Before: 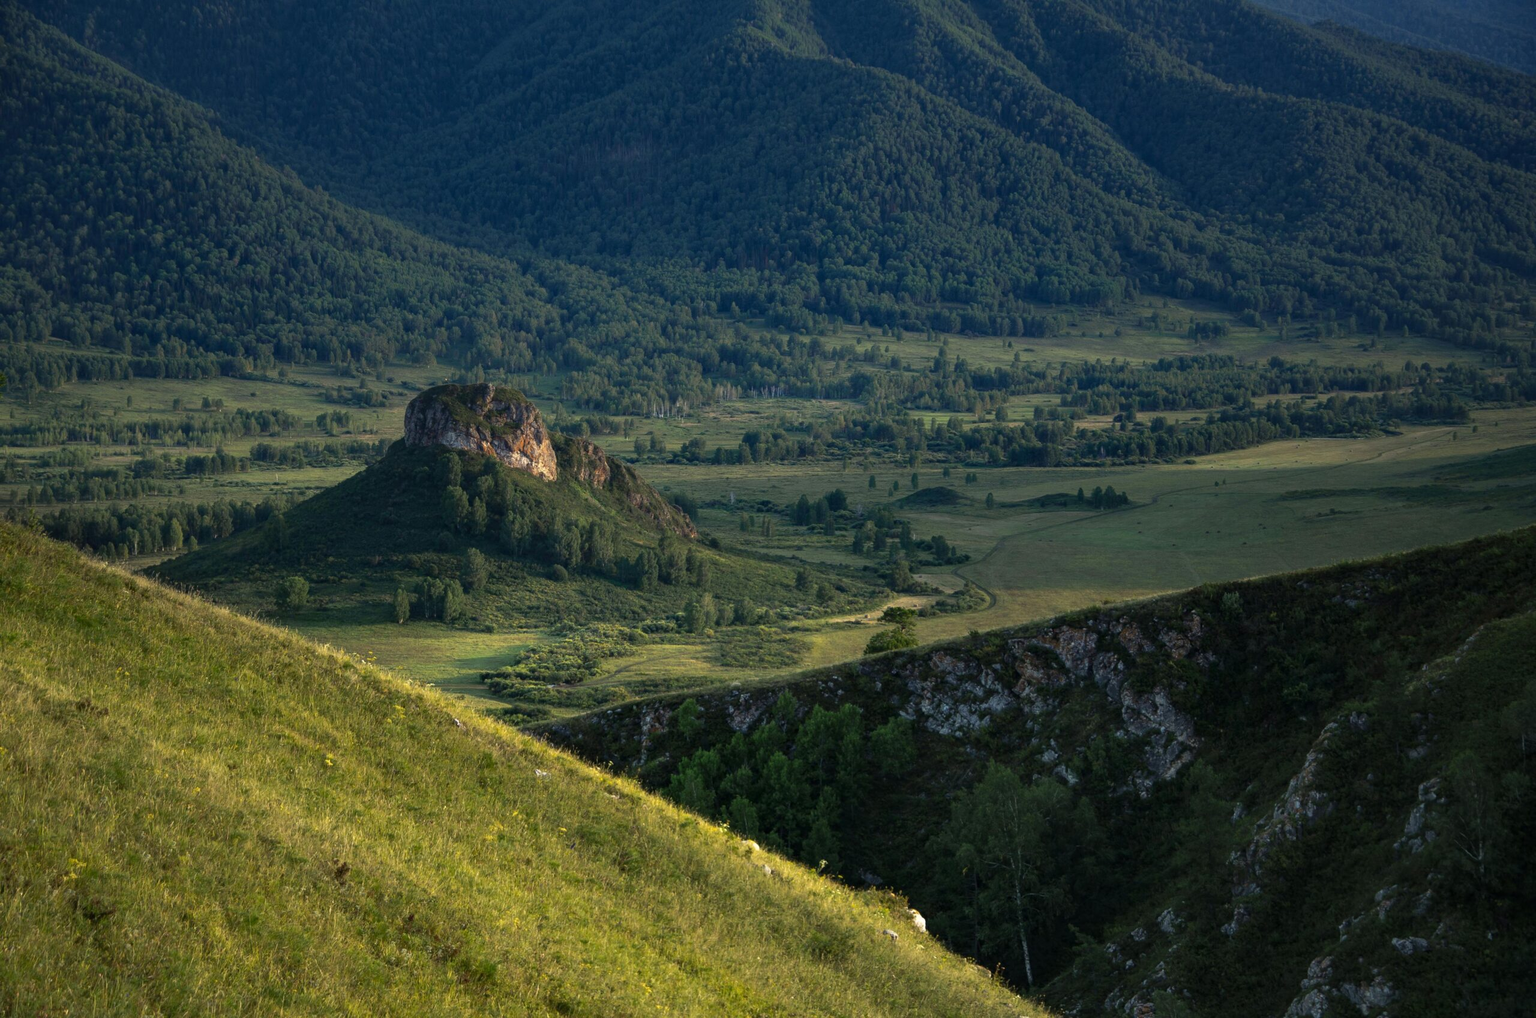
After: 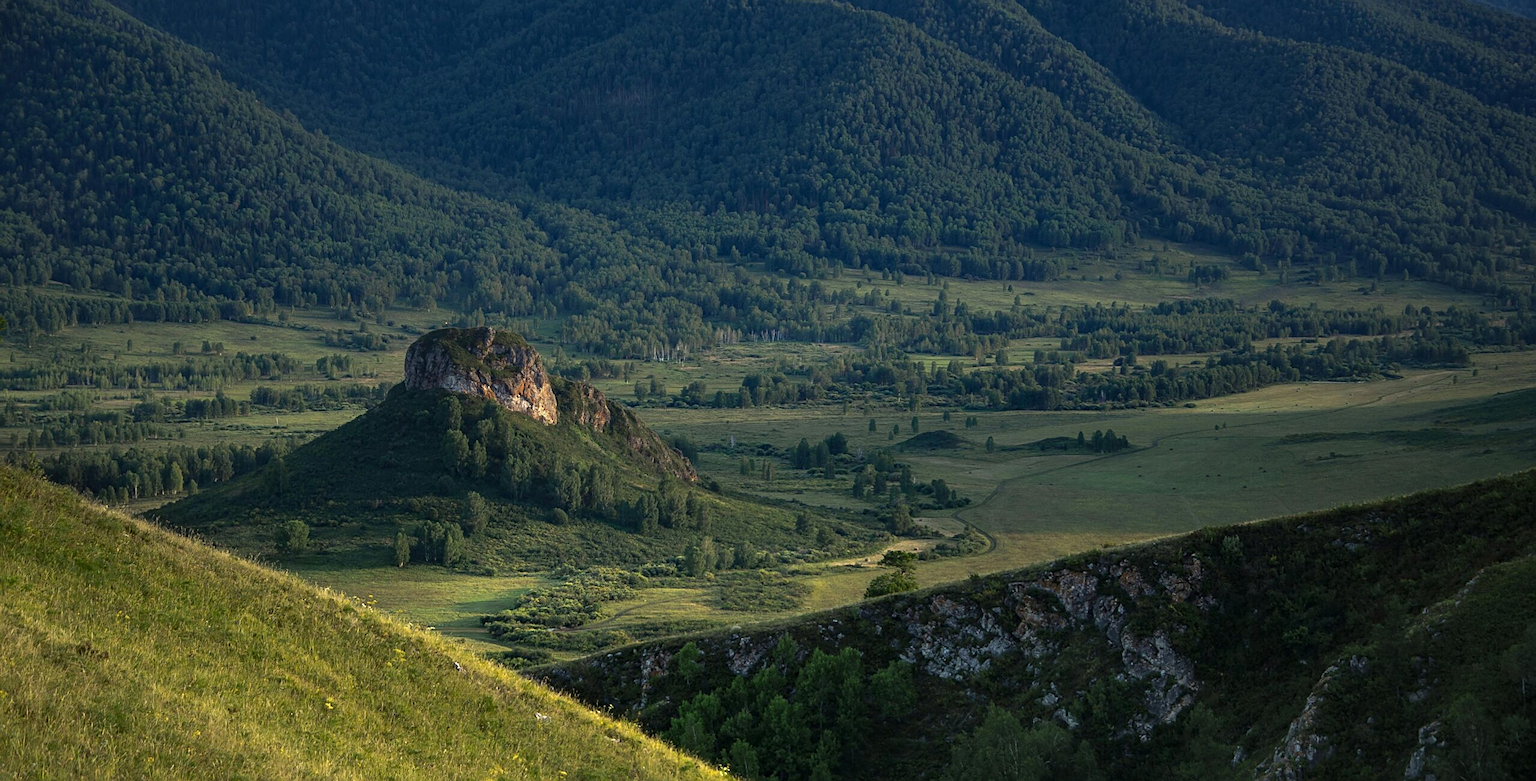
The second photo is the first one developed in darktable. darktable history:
crop: top 5.597%, bottom 17.628%
sharpen: on, module defaults
